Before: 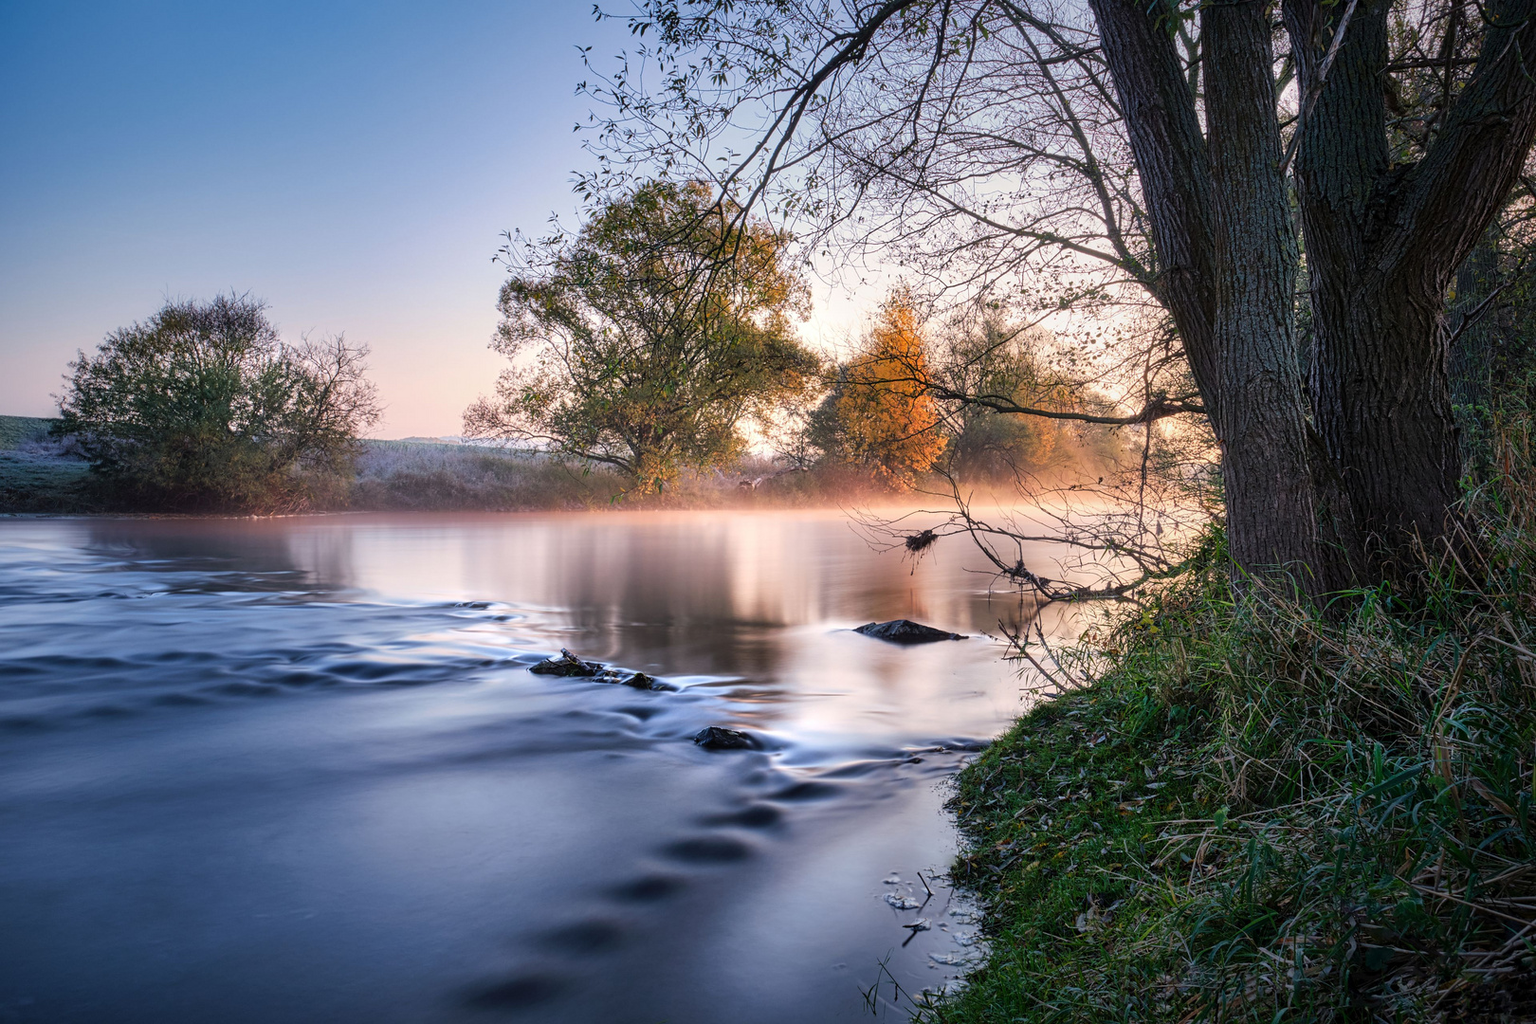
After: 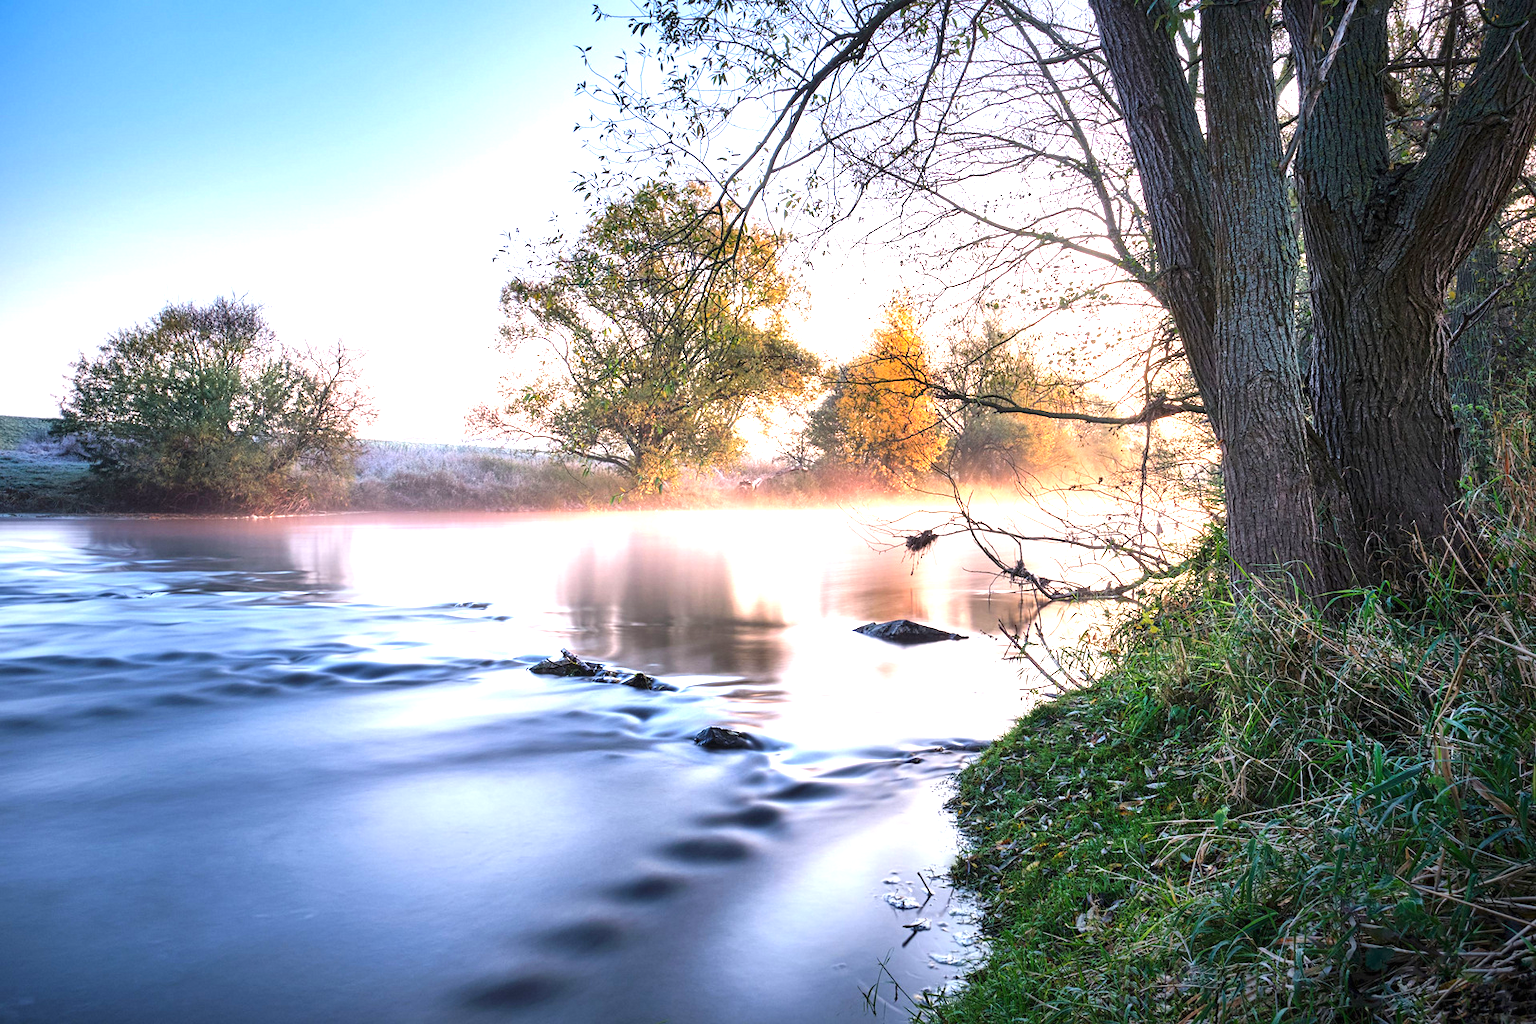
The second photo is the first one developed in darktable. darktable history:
exposure: black level correction 0, exposure 1.461 EV, compensate exposure bias true, compensate highlight preservation false
